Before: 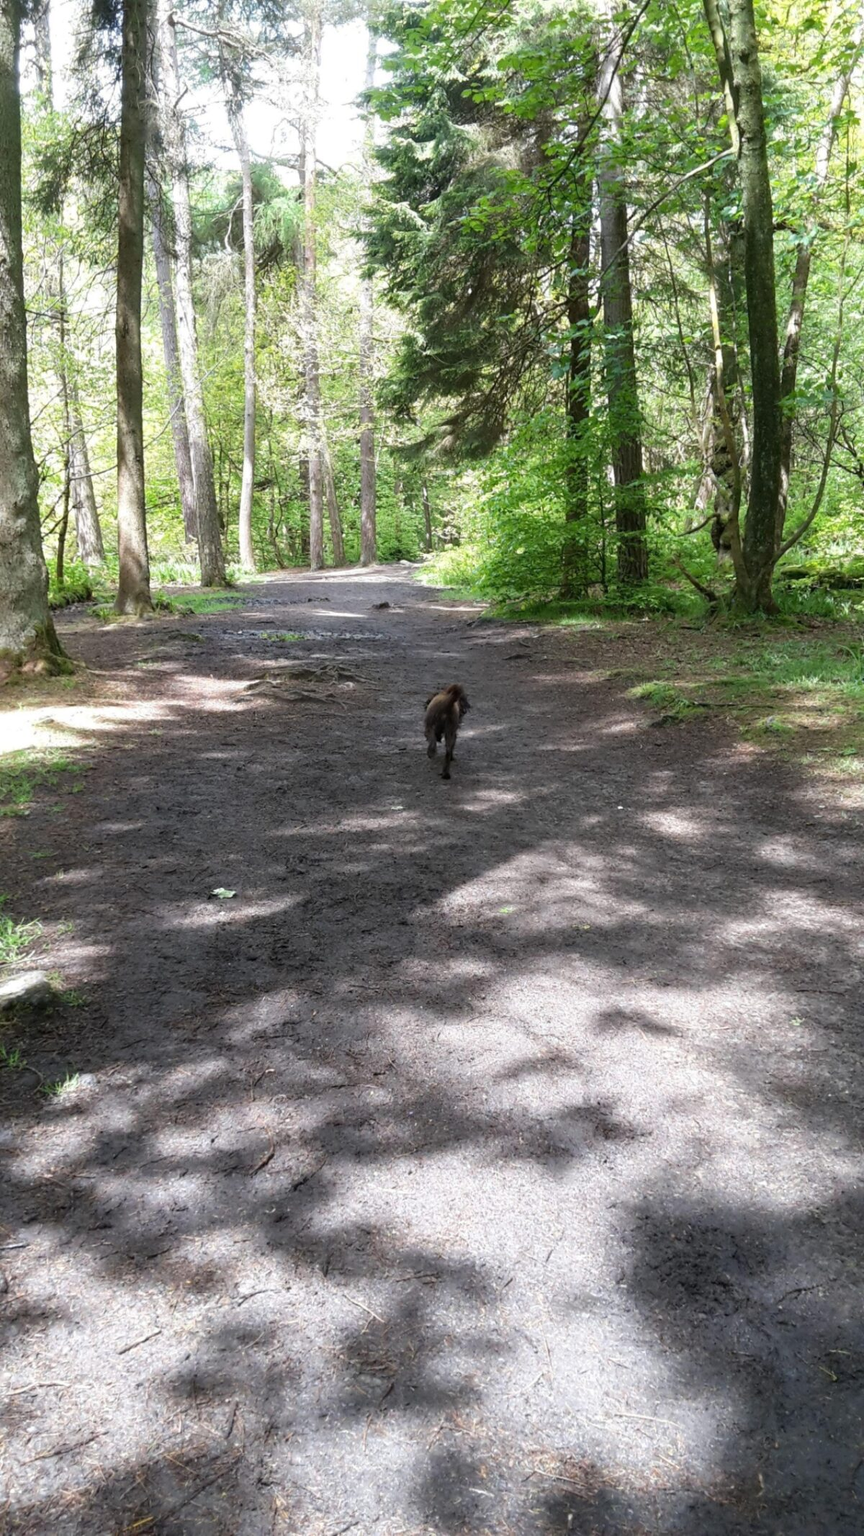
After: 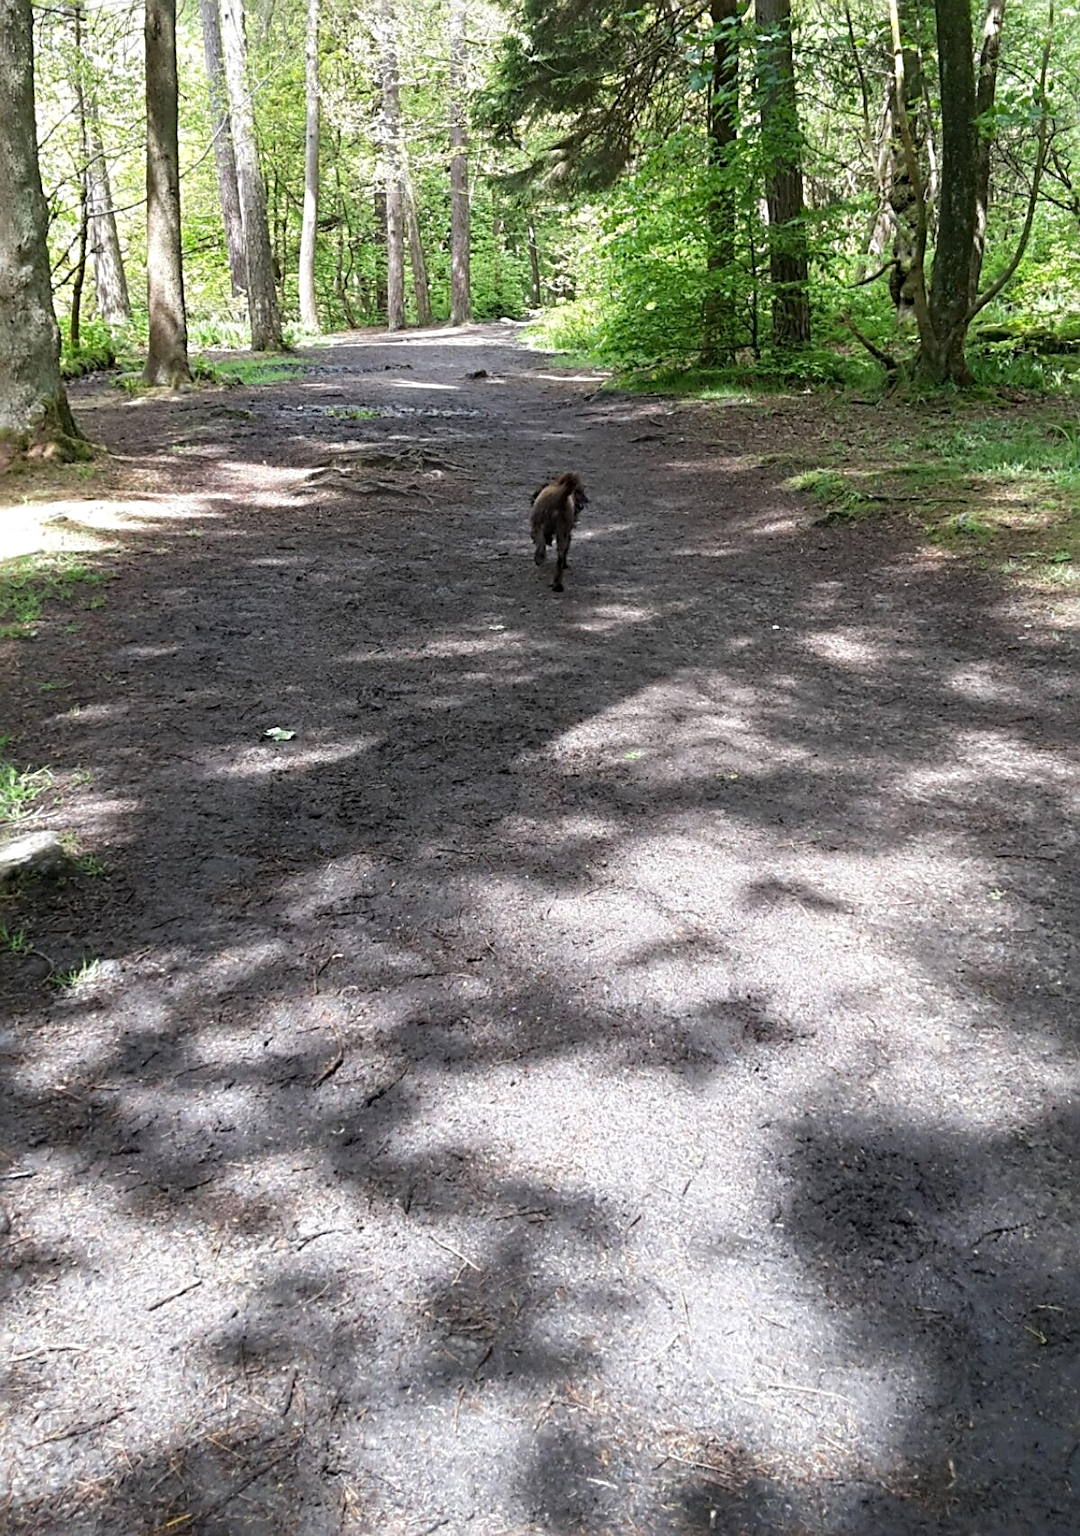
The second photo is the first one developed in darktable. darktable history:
crop and rotate: top 19.998%
sharpen: radius 4
